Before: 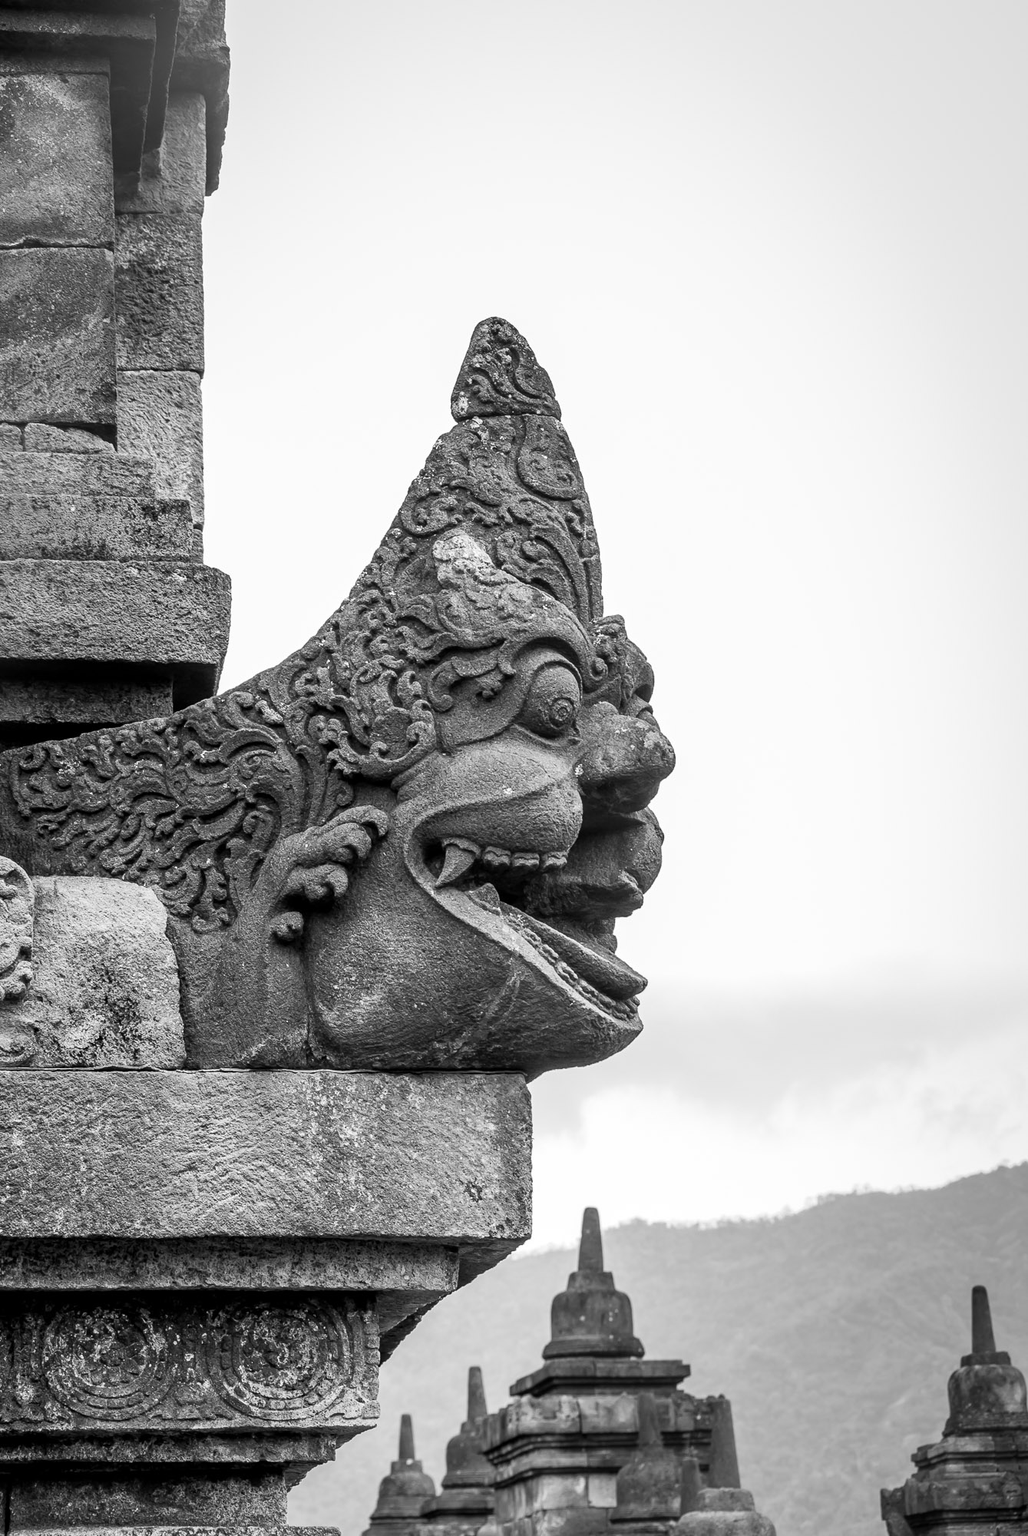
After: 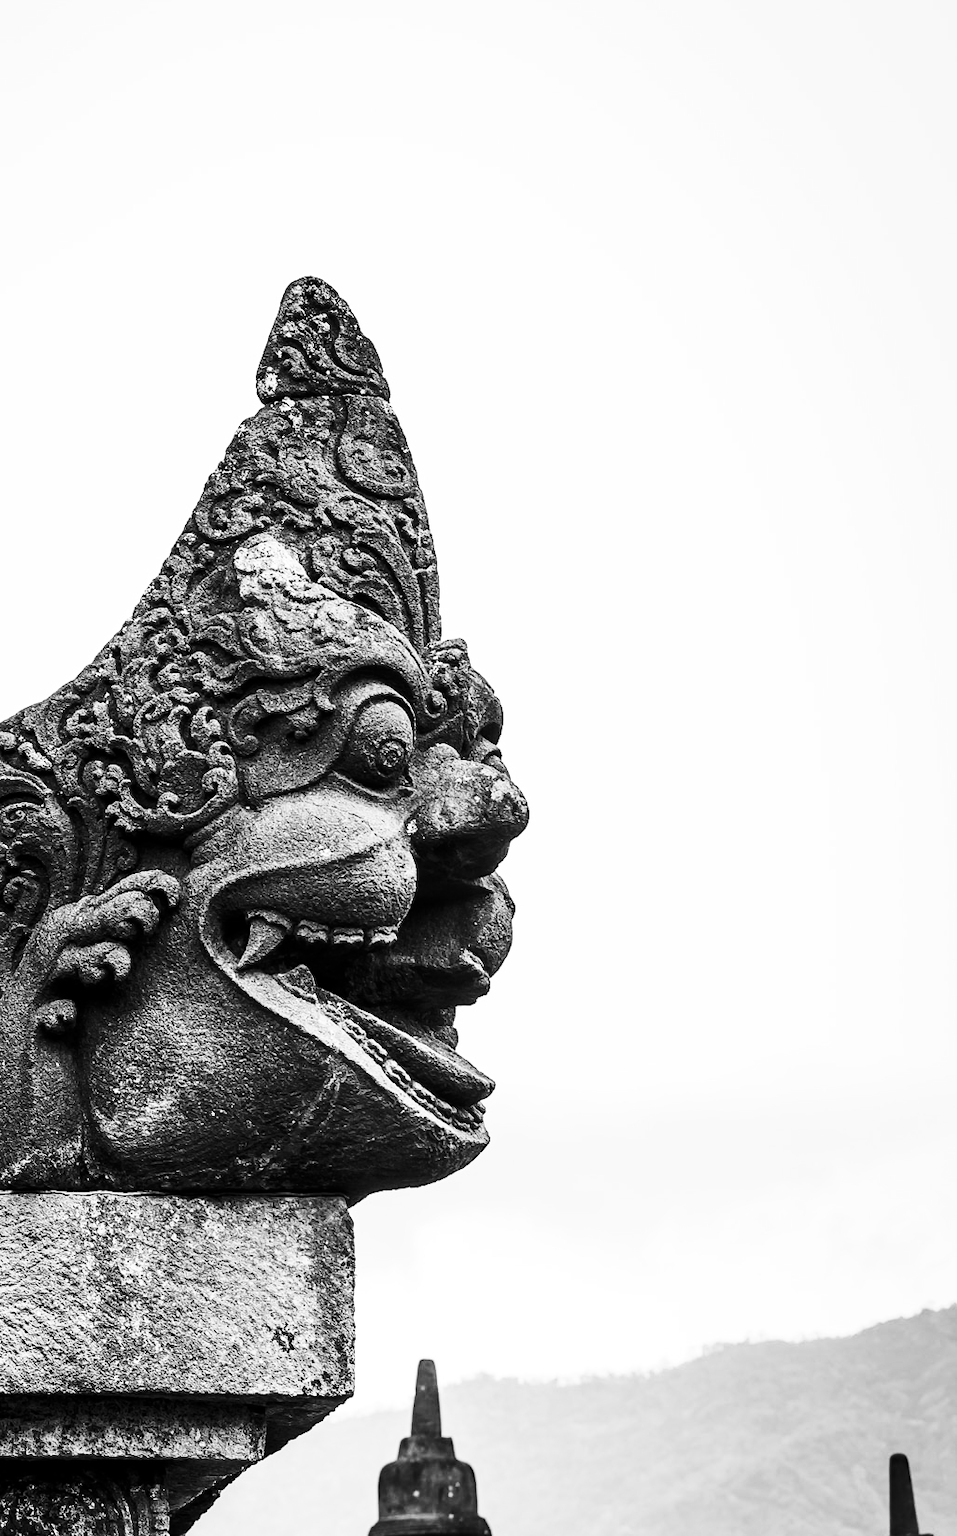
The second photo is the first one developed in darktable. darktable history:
crop: left 23.399%, top 5.879%, bottom 11.863%
contrast brightness saturation: contrast 0.485, saturation -0.088
